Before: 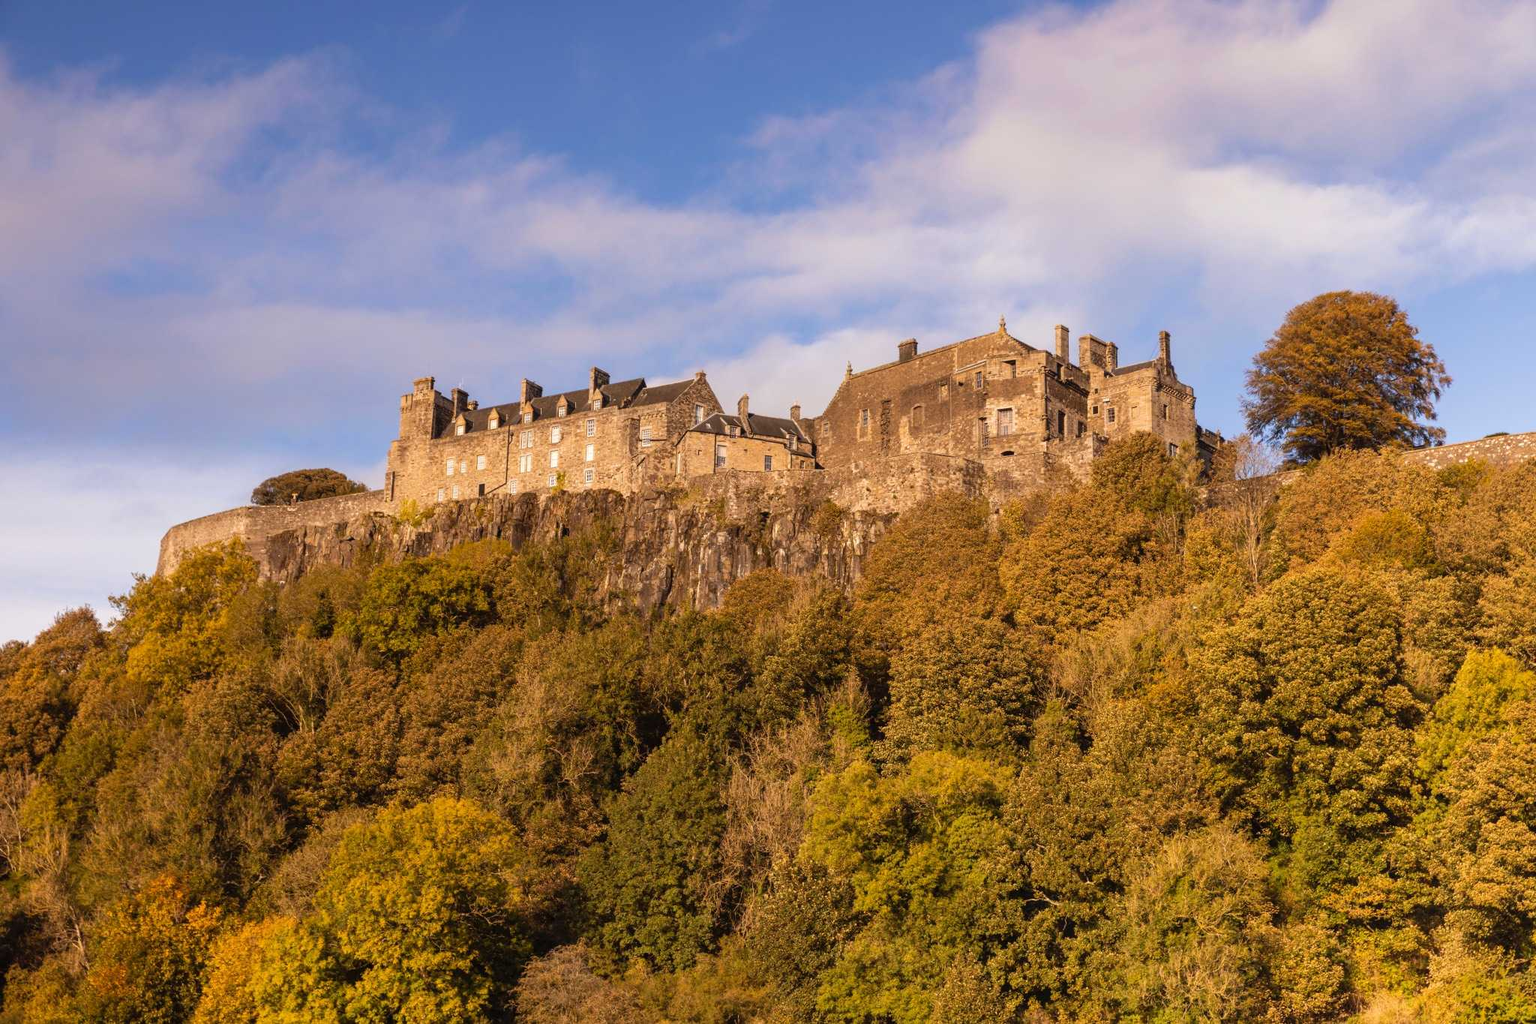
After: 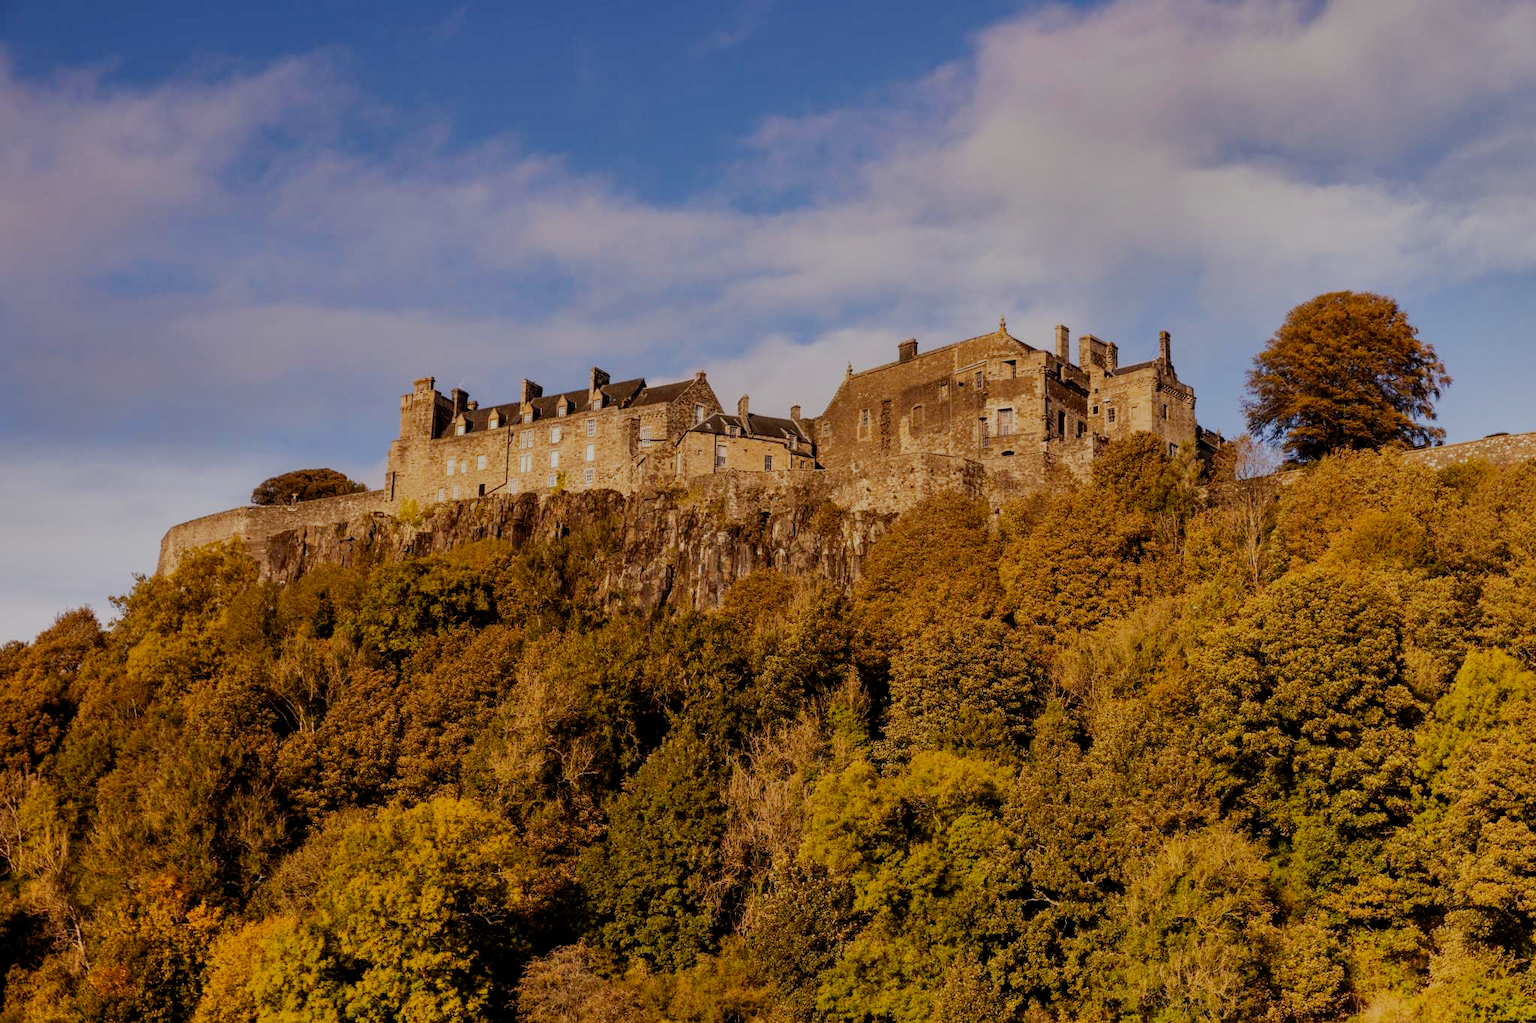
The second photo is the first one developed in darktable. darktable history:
shadows and highlights: radius 108.52, shadows 40.68, highlights -72.88, low approximation 0.01, soften with gaussian
filmic rgb: middle gray luminance 29%, black relative exposure -10.3 EV, white relative exposure 5.5 EV, threshold 6 EV, target black luminance 0%, hardness 3.95, latitude 2.04%, contrast 1.132, highlights saturation mix 5%, shadows ↔ highlights balance 15.11%, preserve chrominance no, color science v3 (2019), use custom middle-gray values true, iterations of high-quality reconstruction 0, enable highlight reconstruction true
